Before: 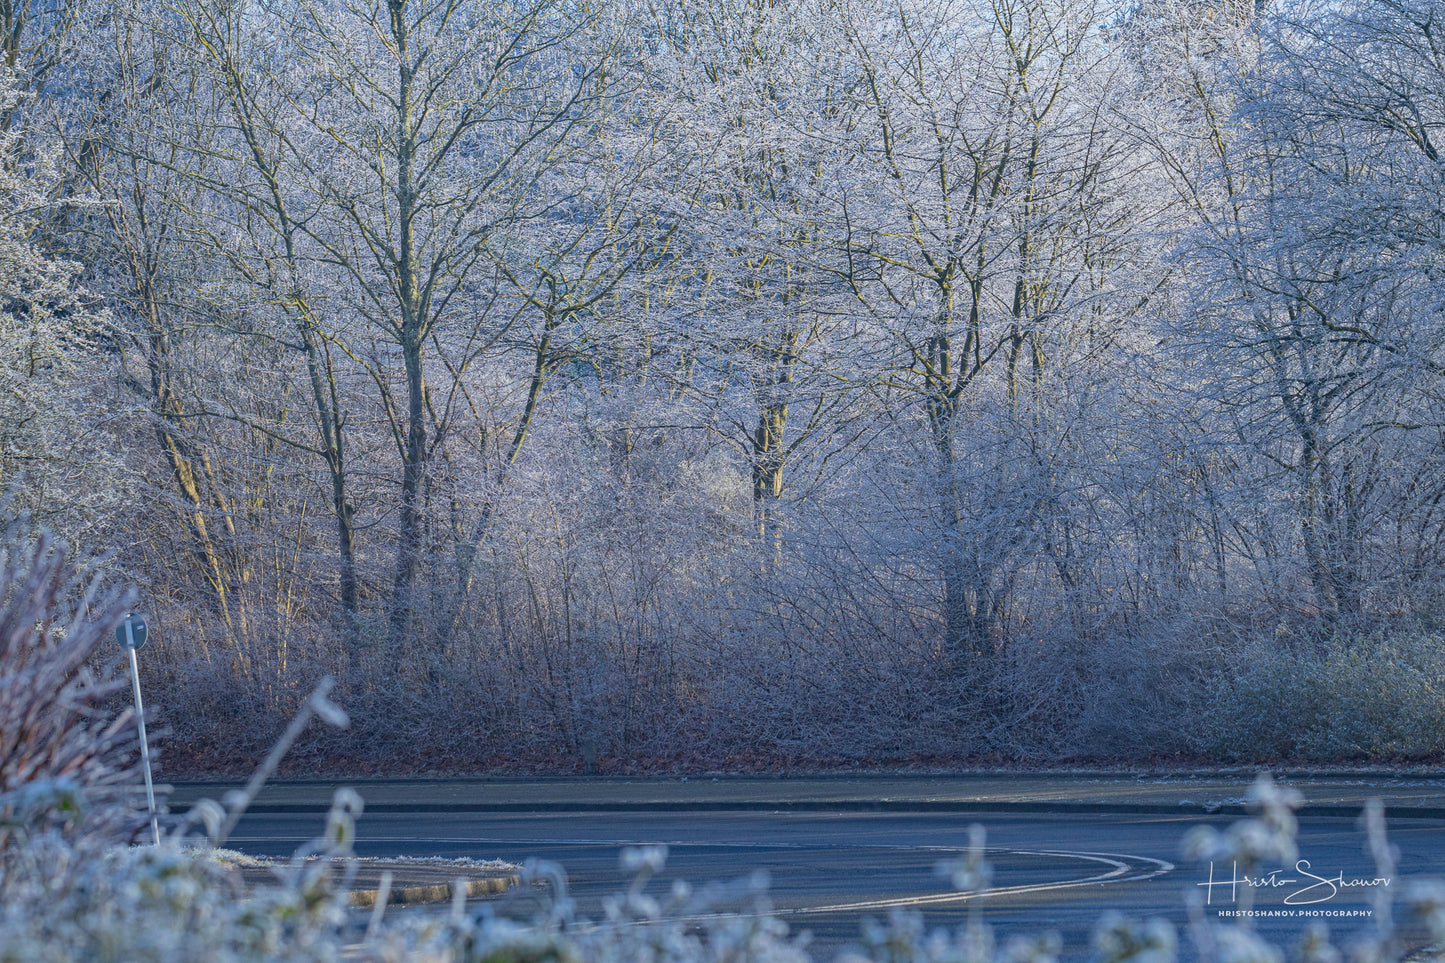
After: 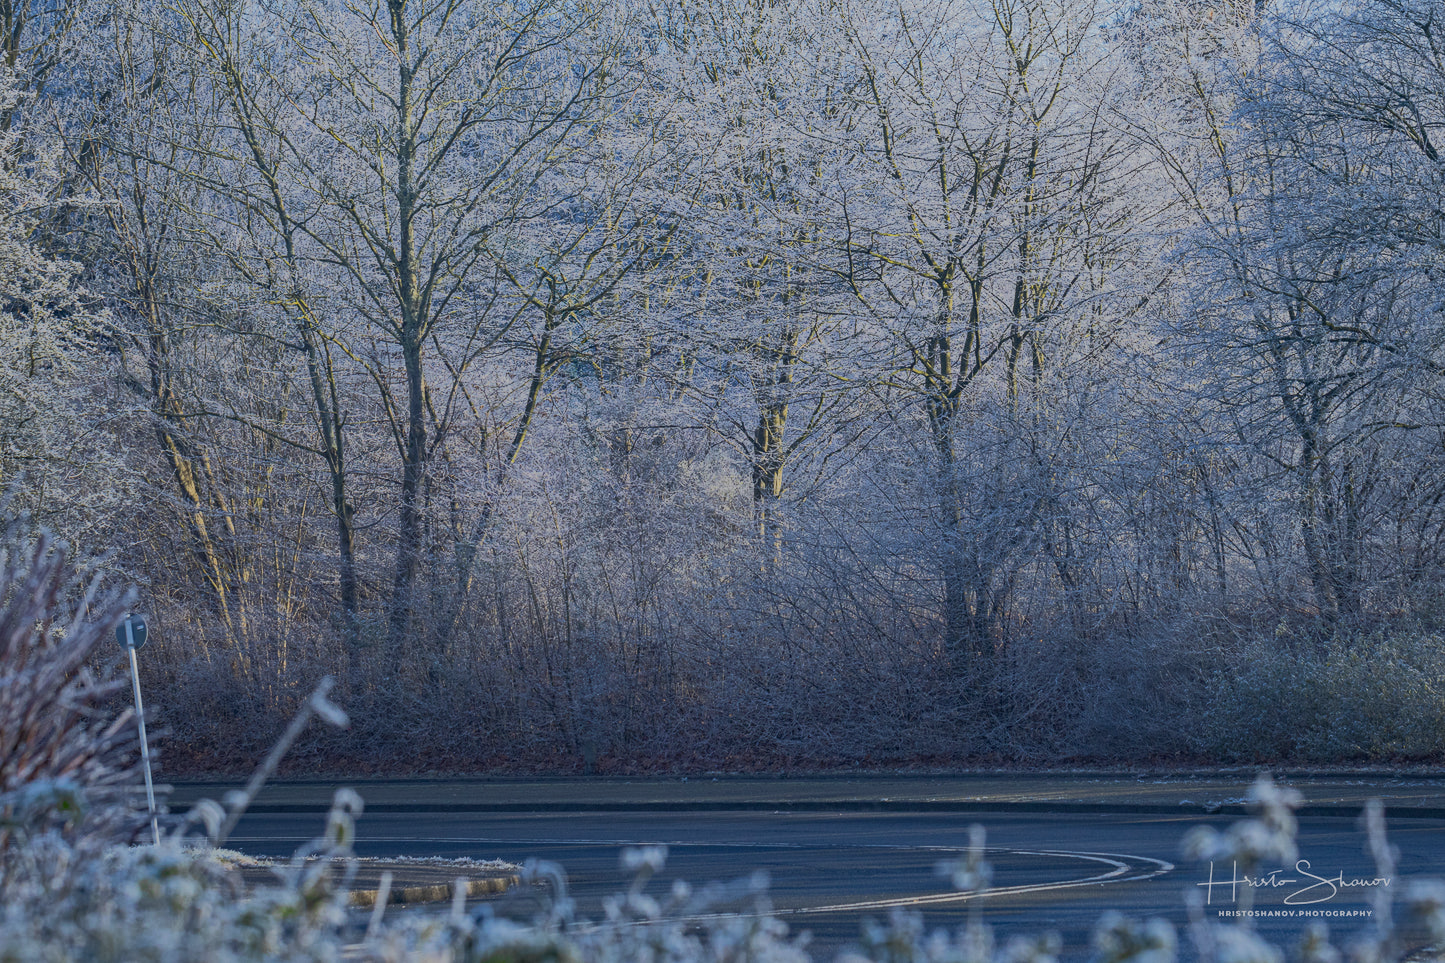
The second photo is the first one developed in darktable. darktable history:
tone equalizer: -8 EV -1.99 EV, -7 EV -1.98 EV, -6 EV -1.97 EV, -5 EV -1.97 EV, -4 EV -1.96 EV, -3 EV -1.99 EV, -2 EV -1.97 EV, -1 EV -1.62 EV, +0 EV -1.99 EV, edges refinement/feathering 500, mask exposure compensation -1.57 EV, preserve details no
exposure: black level correction 0.001, exposure 1.399 EV, compensate exposure bias true, compensate highlight preservation false
